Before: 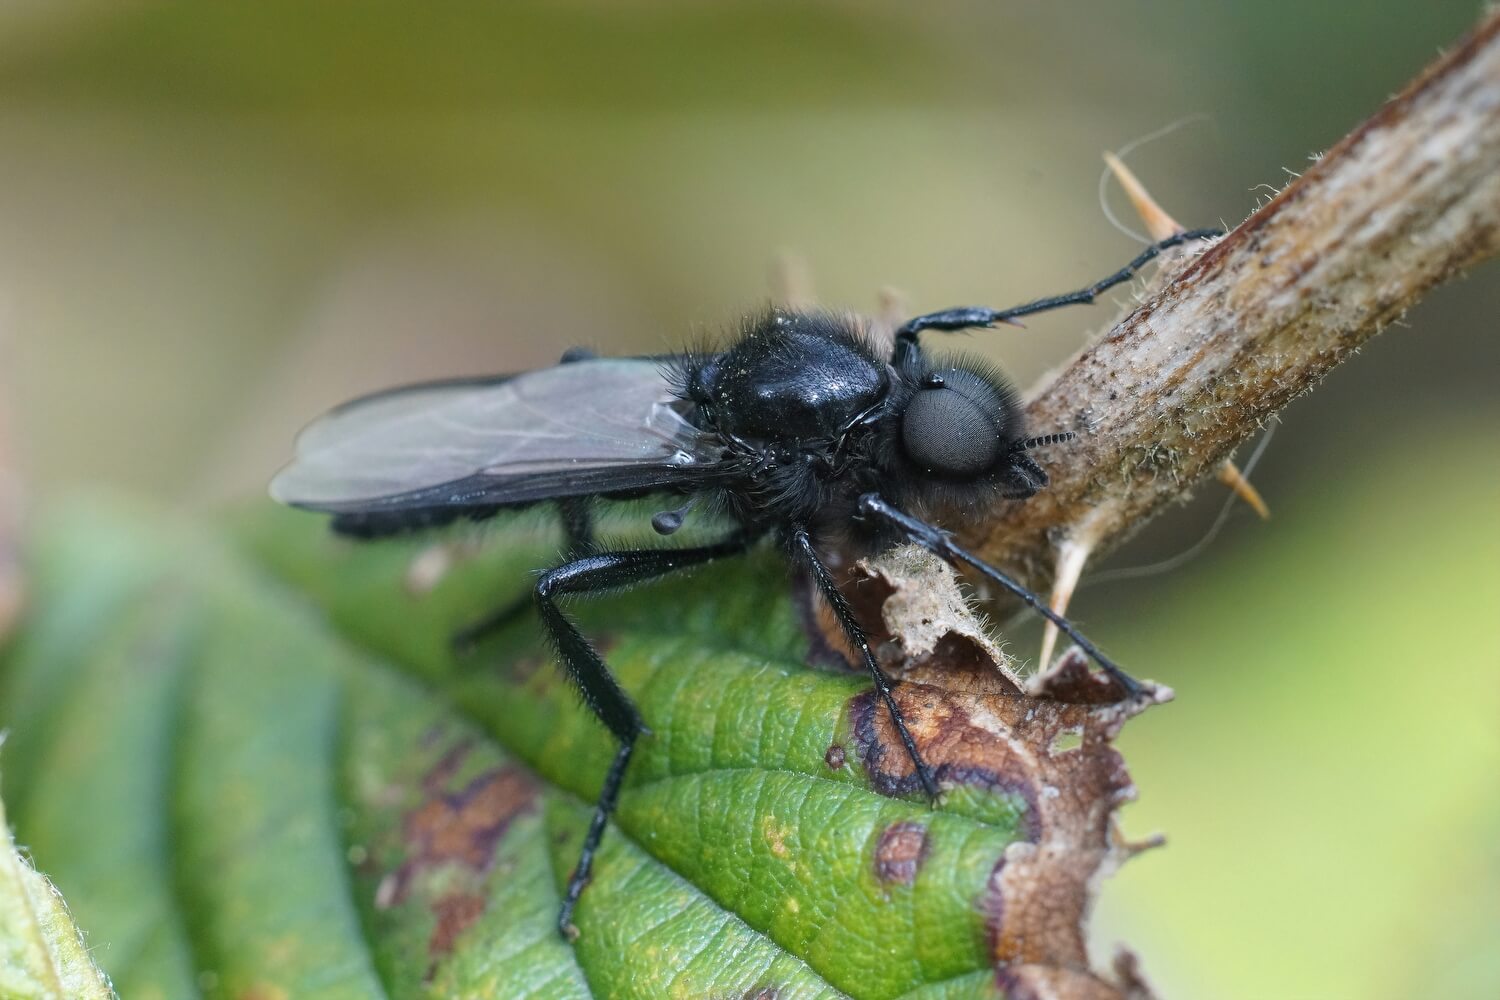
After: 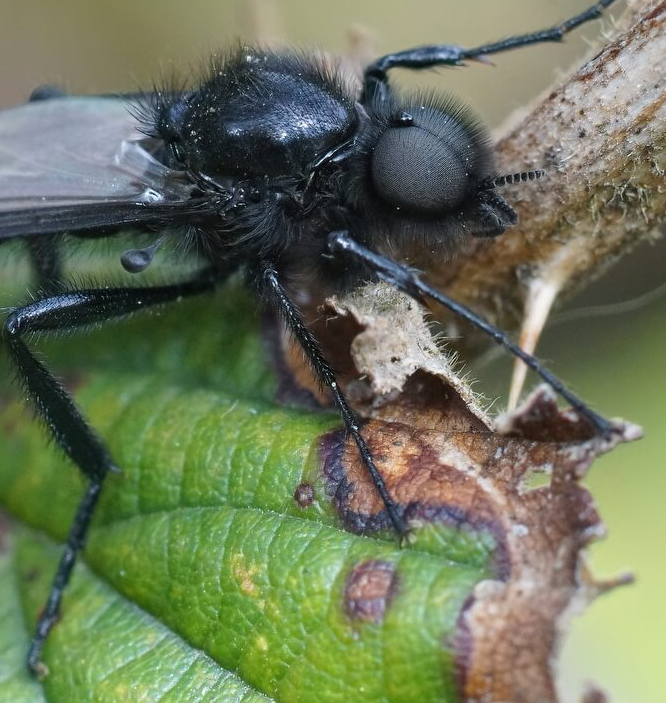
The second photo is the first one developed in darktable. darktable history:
white balance: emerald 1
crop: left 35.432%, top 26.233%, right 20.145%, bottom 3.432%
